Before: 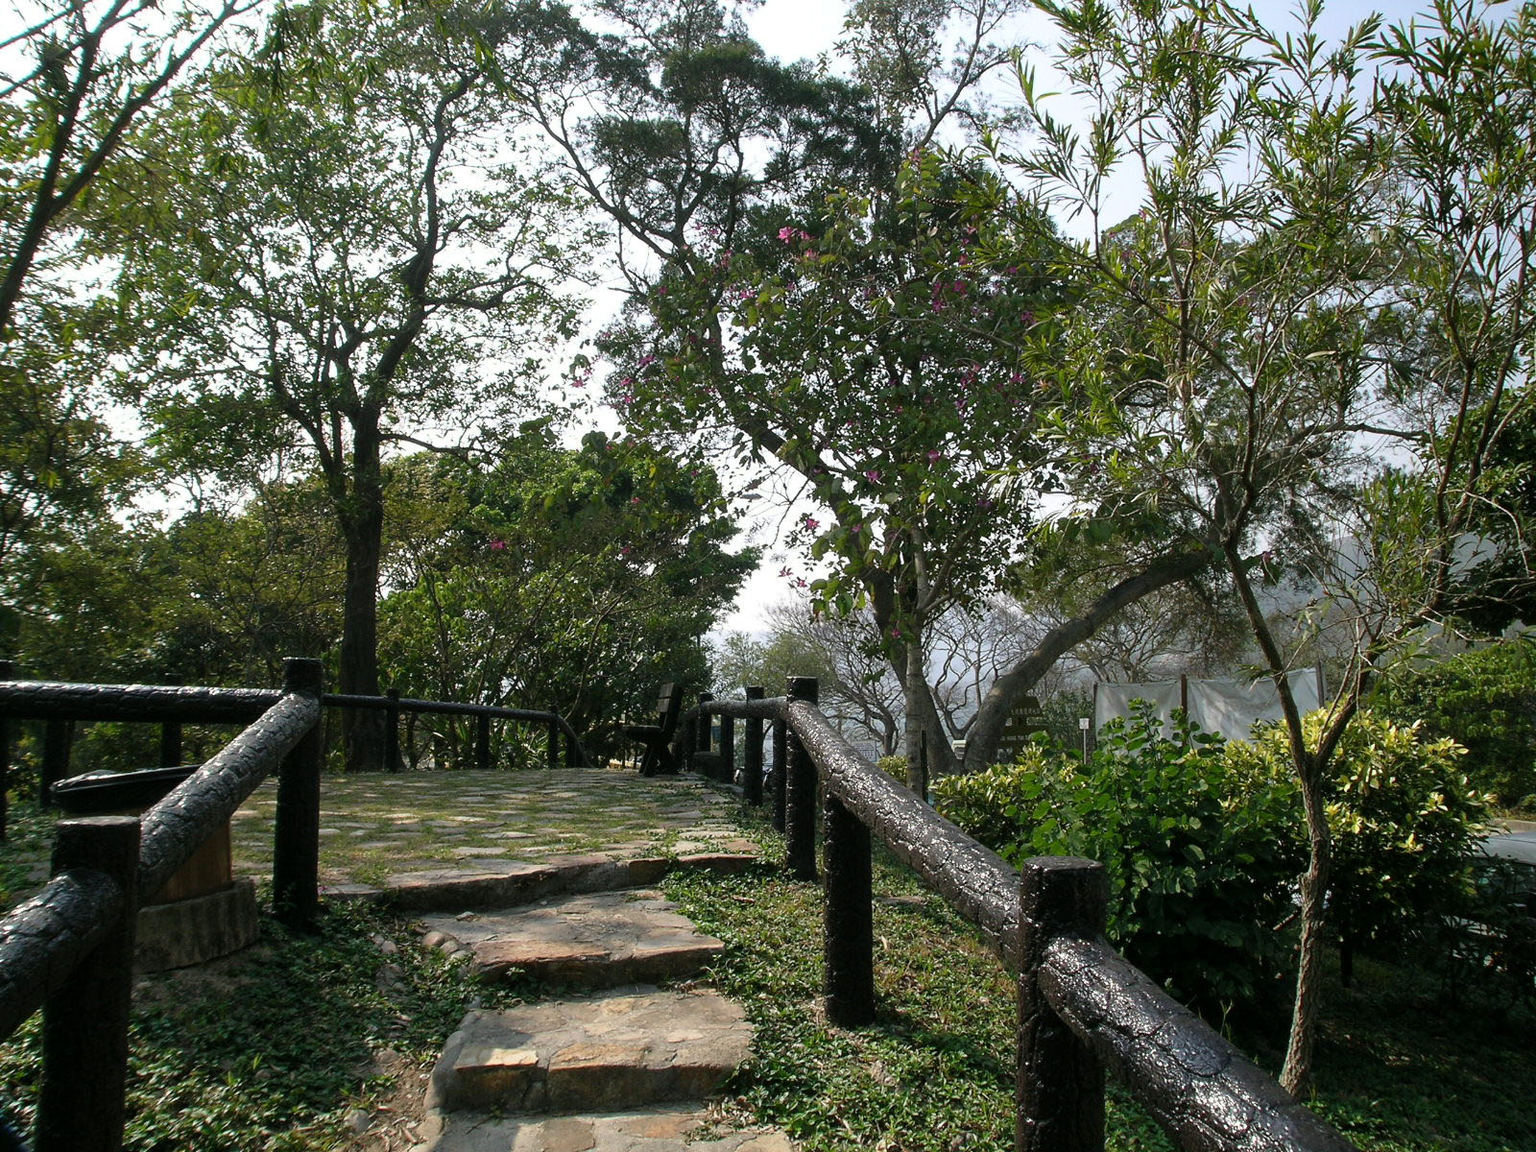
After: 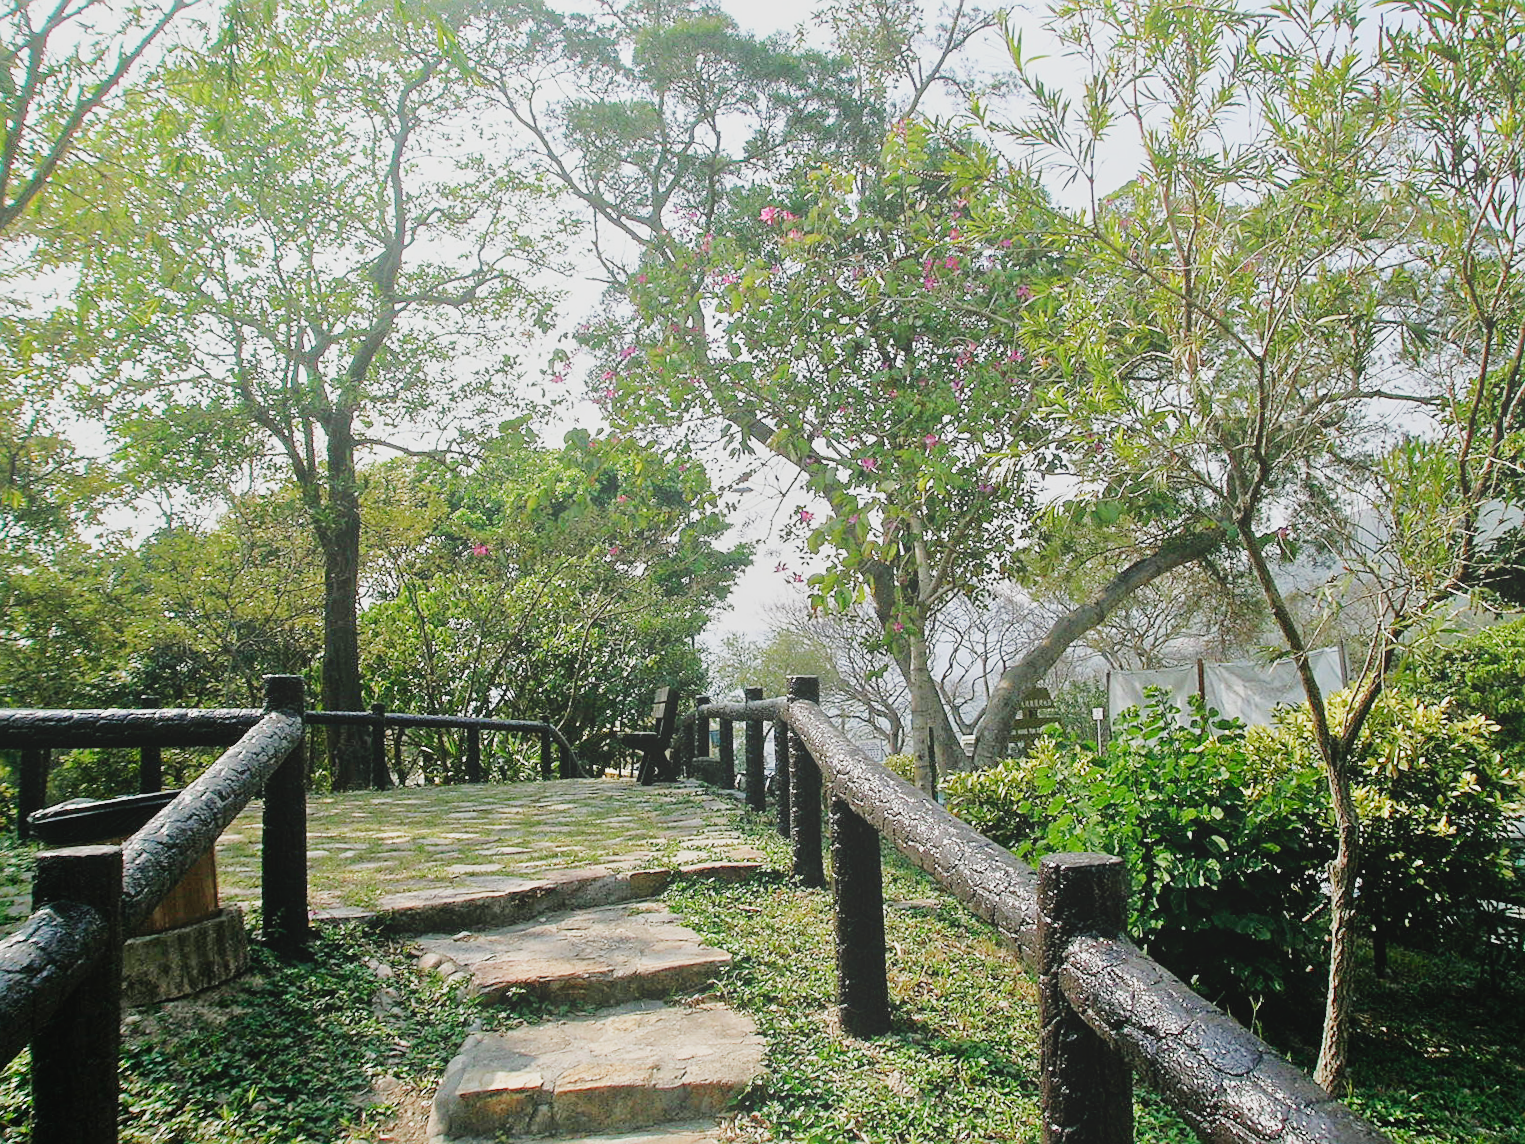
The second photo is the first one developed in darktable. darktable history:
sharpen: on, module defaults
tone equalizer: -8 EV 2 EV, -7 EV 2 EV, -6 EV 2 EV, -5 EV 2 EV, -4 EV 2 EV, -3 EV 1.5 EV, -2 EV 1 EV, -1 EV 0.5 EV
bloom: size 38%, threshold 95%, strength 30%
sigmoid: skew -0.2, preserve hue 0%, red attenuation 0.1, red rotation 0.035, green attenuation 0.1, green rotation -0.017, blue attenuation 0.15, blue rotation -0.052, base primaries Rec2020
rotate and perspective: rotation -2.12°, lens shift (vertical) 0.009, lens shift (horizontal) -0.008, automatic cropping original format, crop left 0.036, crop right 0.964, crop top 0.05, crop bottom 0.959
